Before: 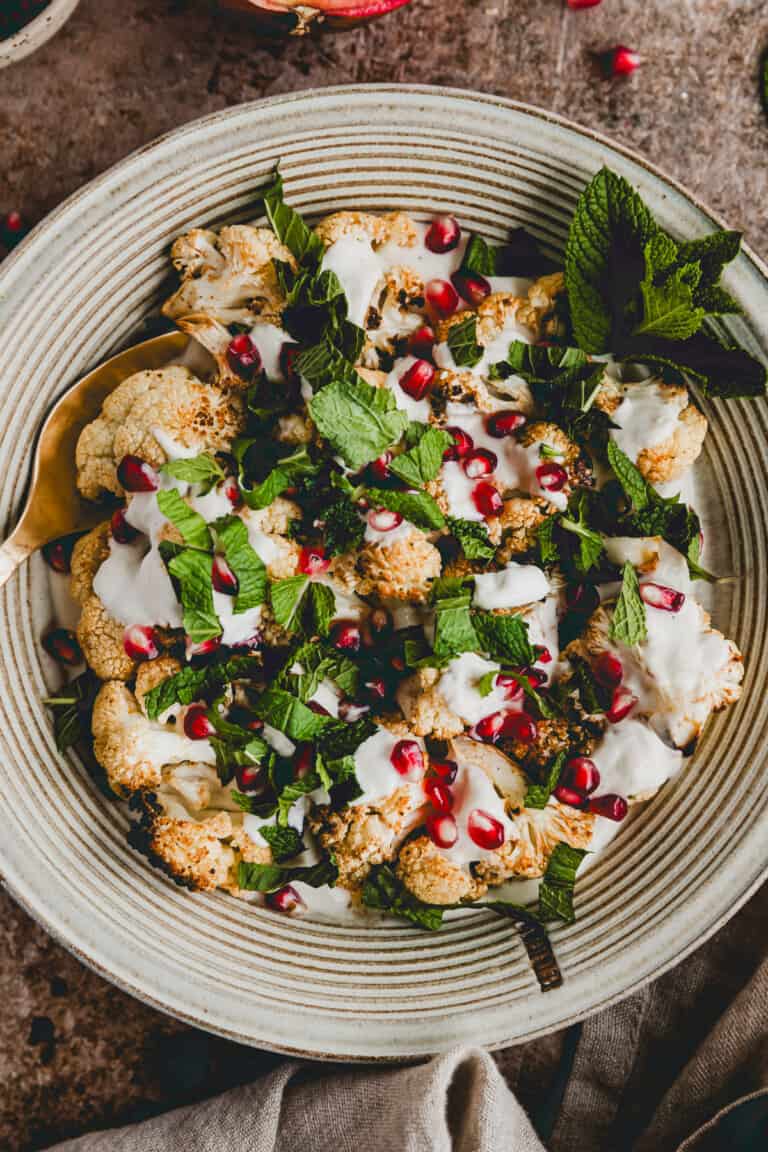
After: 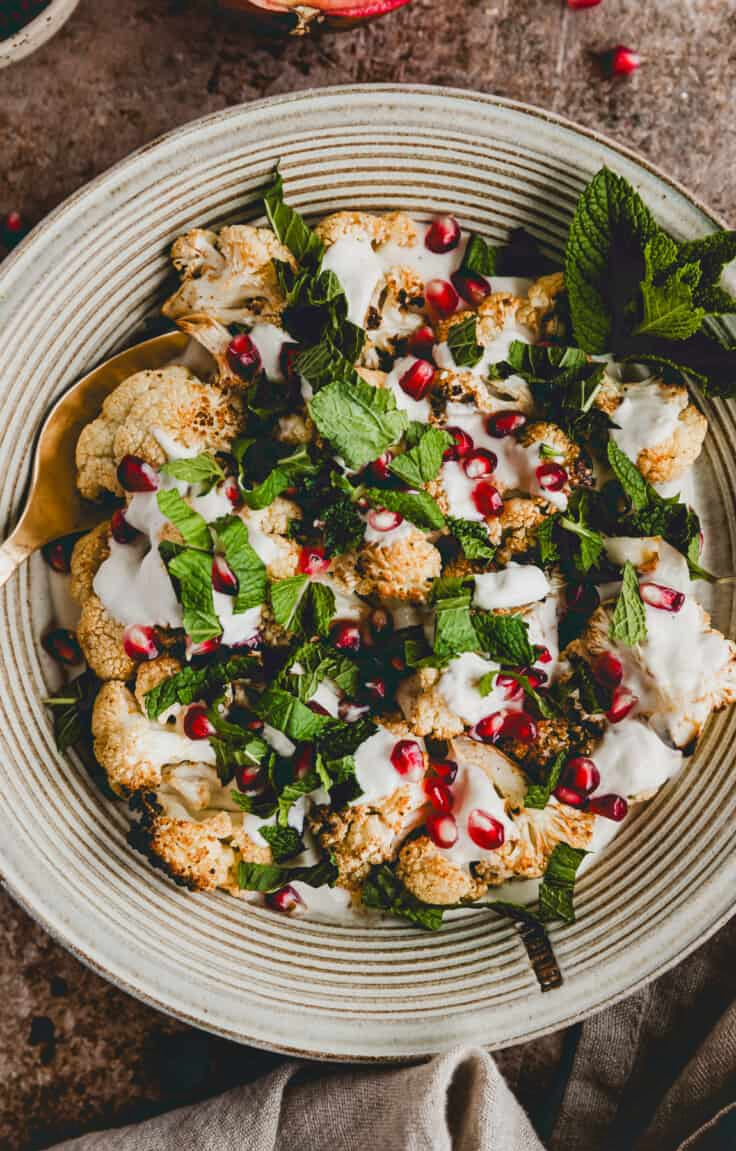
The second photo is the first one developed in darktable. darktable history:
crop: right 4.126%, bottom 0.031%
shadows and highlights: shadows 62.66, white point adjustment 0.37, highlights -34.44, compress 83.82%
